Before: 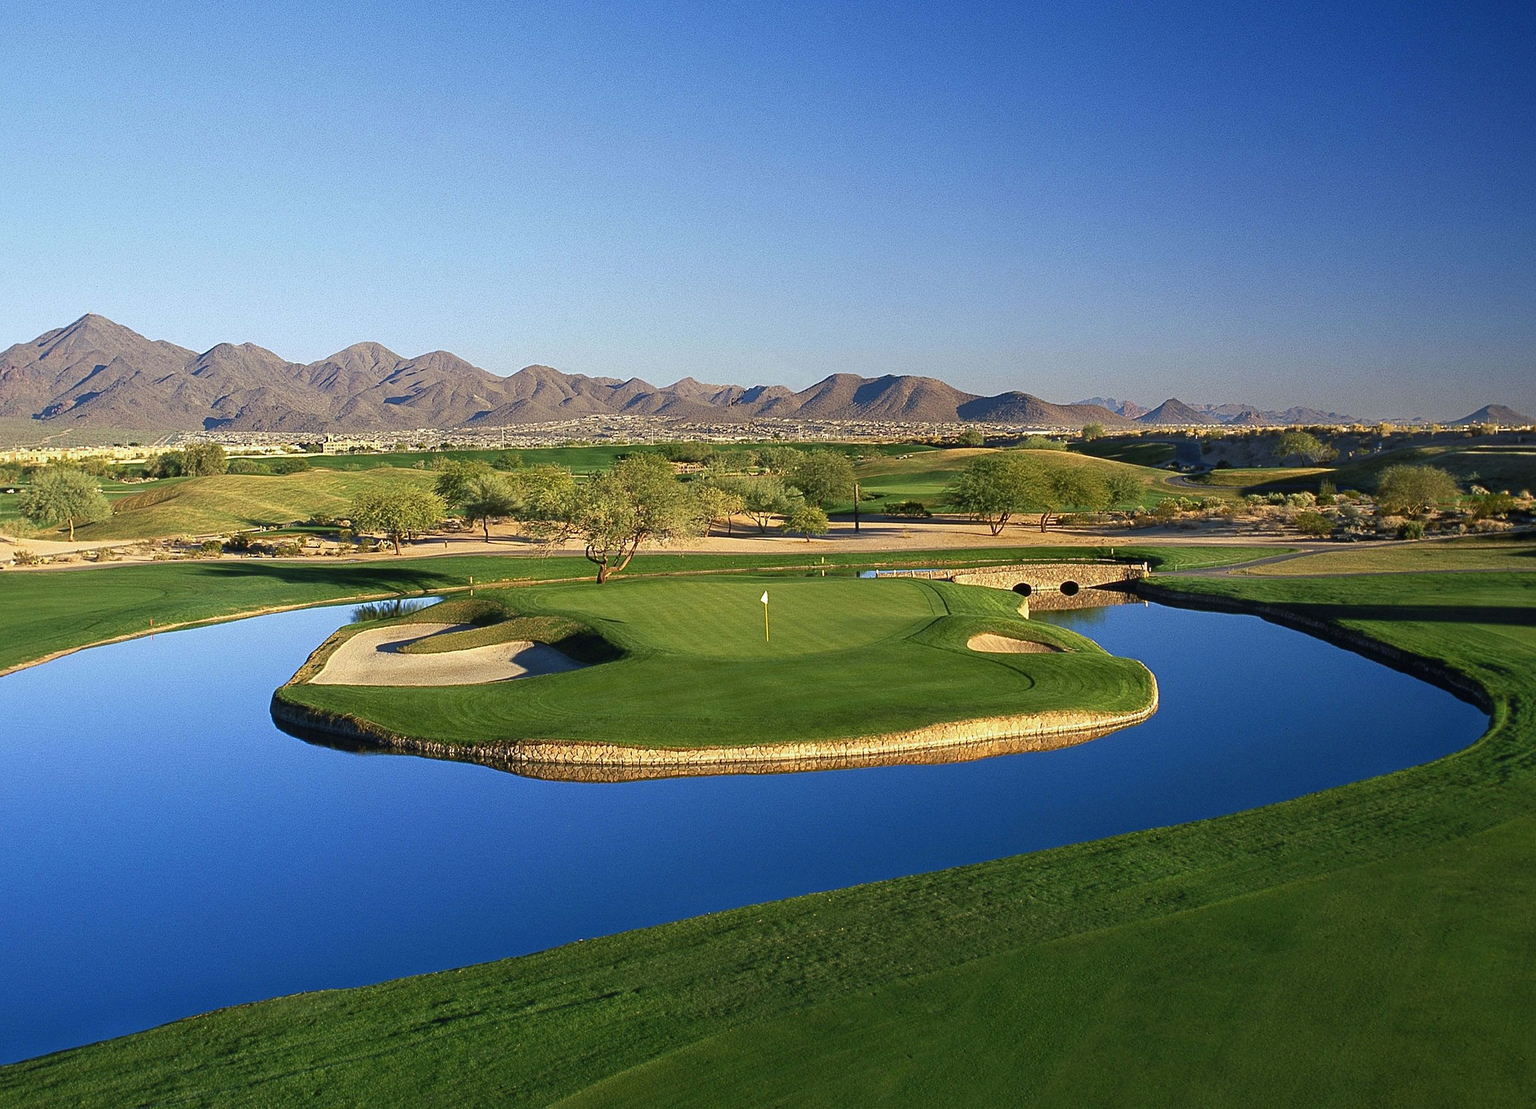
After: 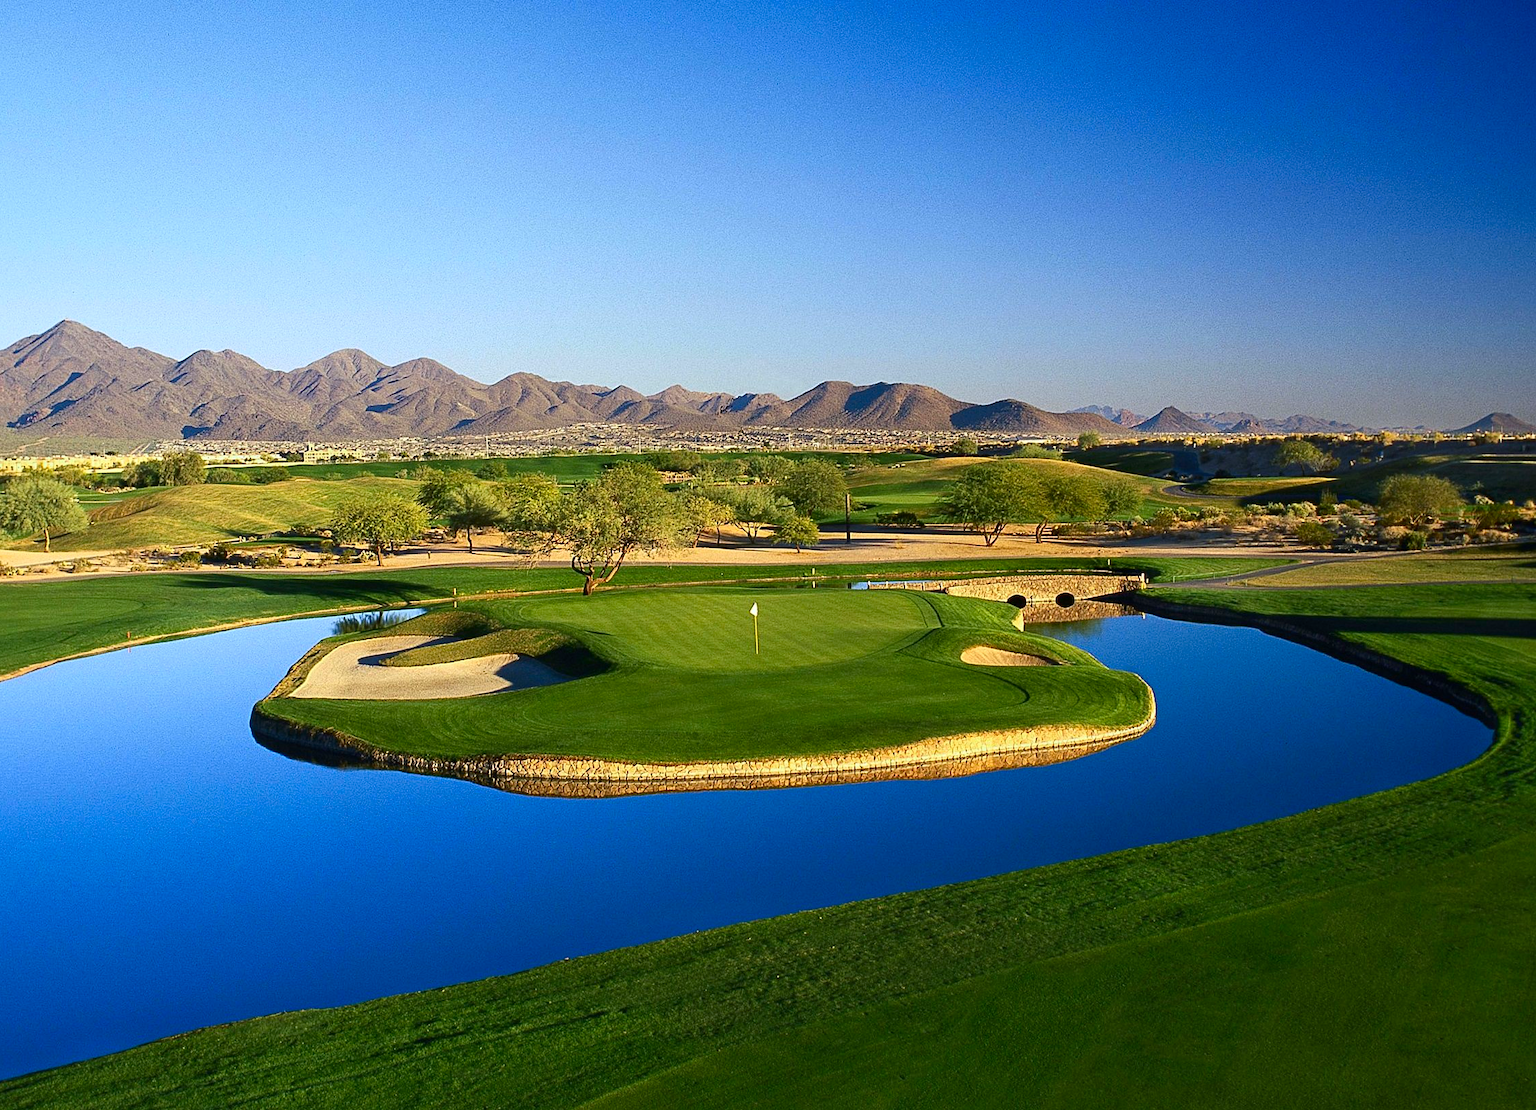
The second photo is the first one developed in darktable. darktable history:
crop: left 1.651%, right 0.284%, bottom 1.774%
contrast brightness saturation: contrast 0.174, saturation 0.296
